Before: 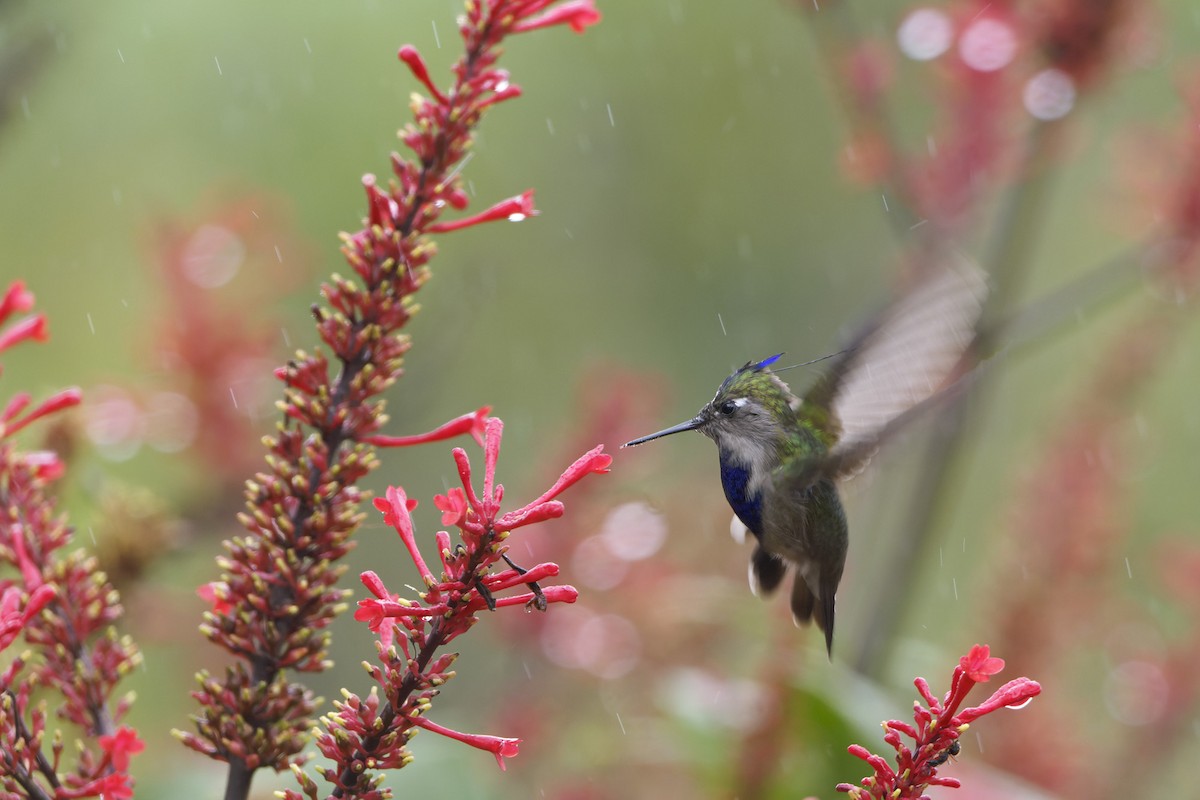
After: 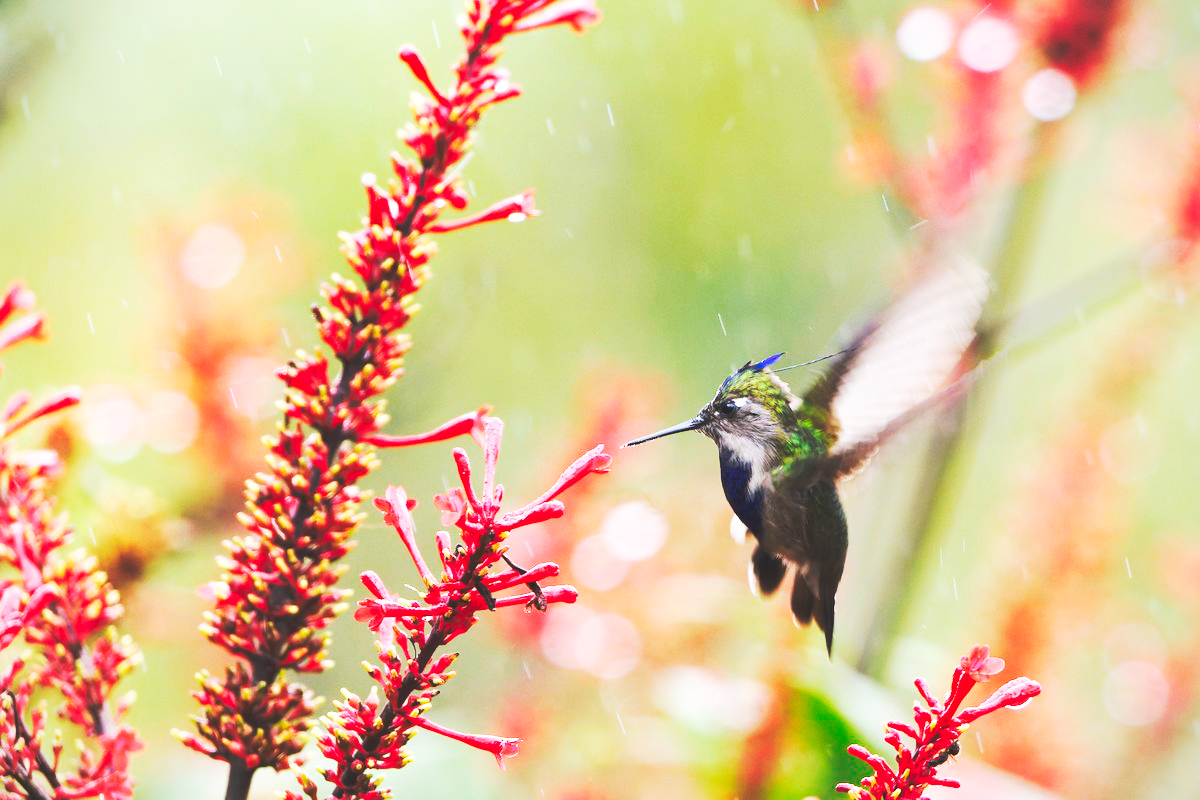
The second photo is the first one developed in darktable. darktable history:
base curve: curves: ch0 [(0, 0.015) (0.085, 0.116) (0.134, 0.298) (0.19, 0.545) (0.296, 0.764) (0.599, 0.982) (1, 1)], preserve colors none
vignetting: fall-off start 85%, fall-off radius 80%, brightness -0.182, saturation -0.3, width/height ratio 1.219, dithering 8-bit output, unbound false
